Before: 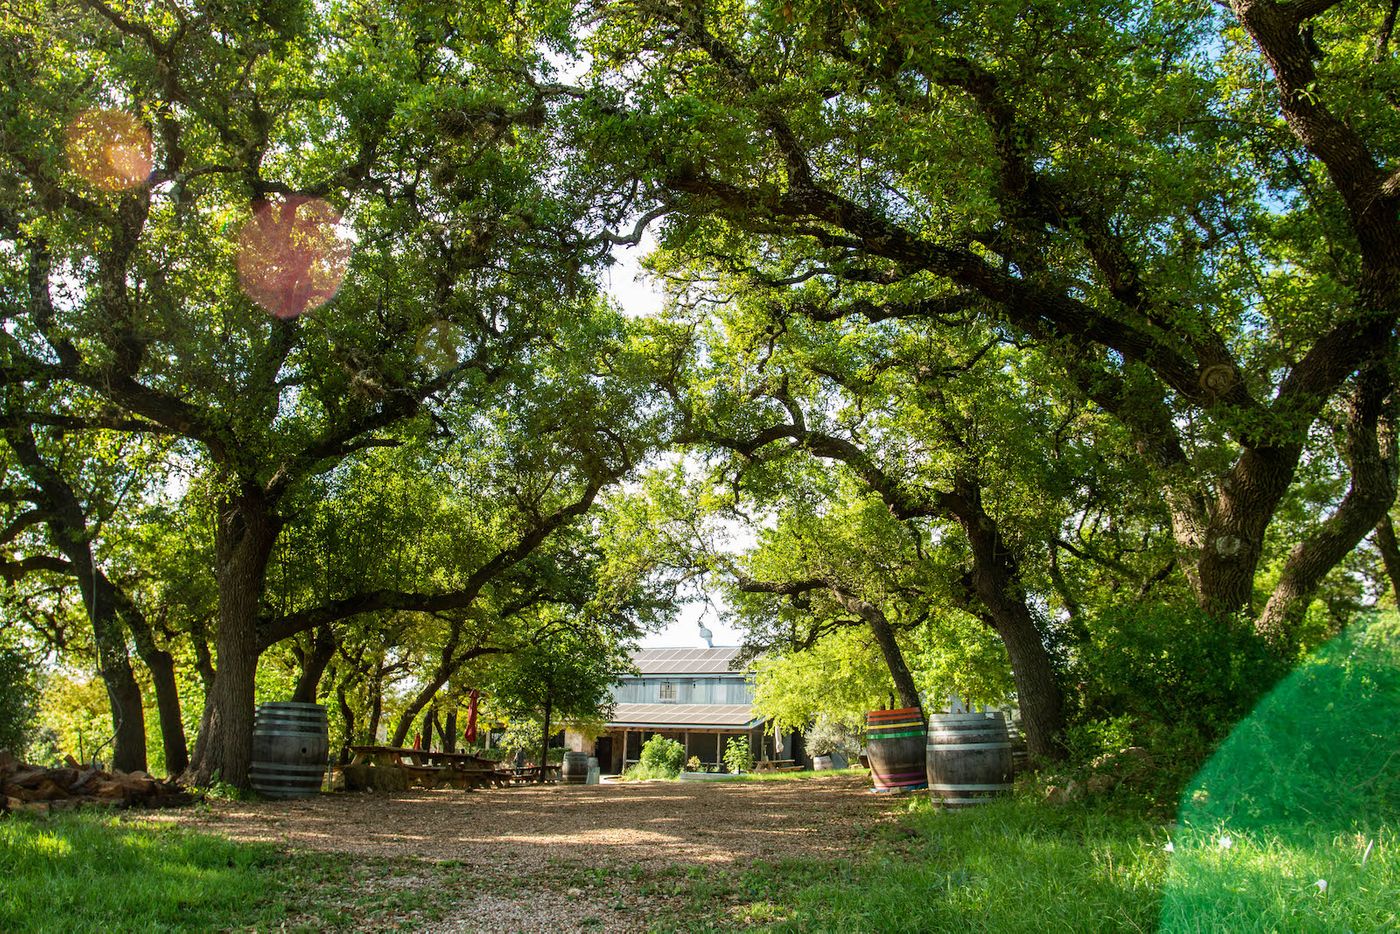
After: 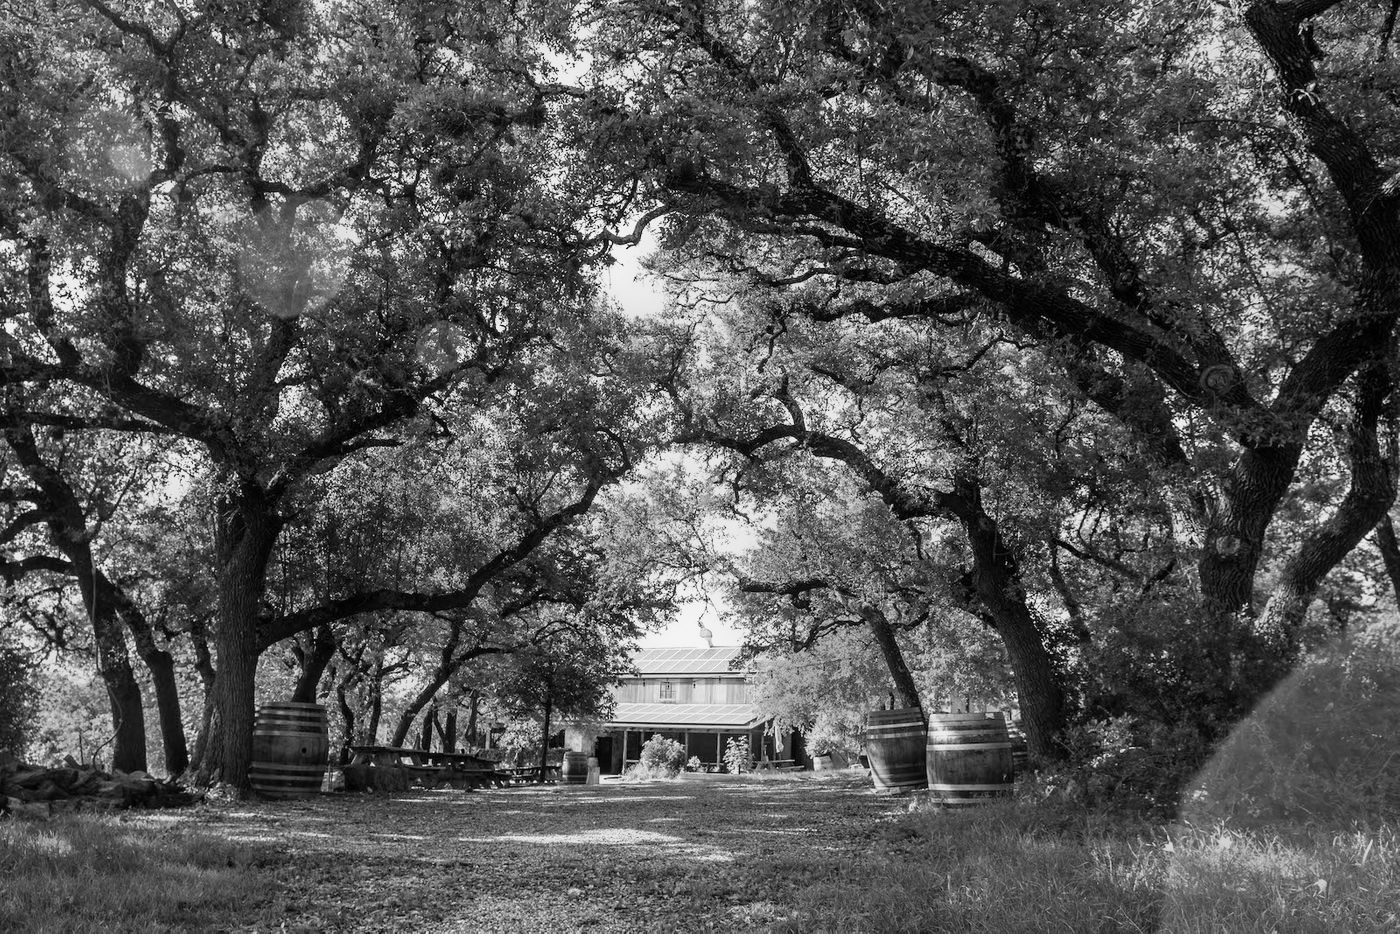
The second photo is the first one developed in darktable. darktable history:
tone curve: curves: ch0 [(0, 0) (0.091, 0.077) (0.517, 0.574) (0.745, 0.82) (0.844, 0.908) (0.909, 0.942) (1, 0.973)]; ch1 [(0, 0) (0.437, 0.404) (0.5, 0.5) (0.534, 0.546) (0.58, 0.603) (0.616, 0.649) (1, 1)]; ch2 [(0, 0) (0.442, 0.415) (0.5, 0.5) (0.535, 0.547) (0.585, 0.62) (1, 1)], color space Lab, independent channels, preserve colors none
monochrome: a -11.7, b 1.62, size 0.5, highlights 0.38
